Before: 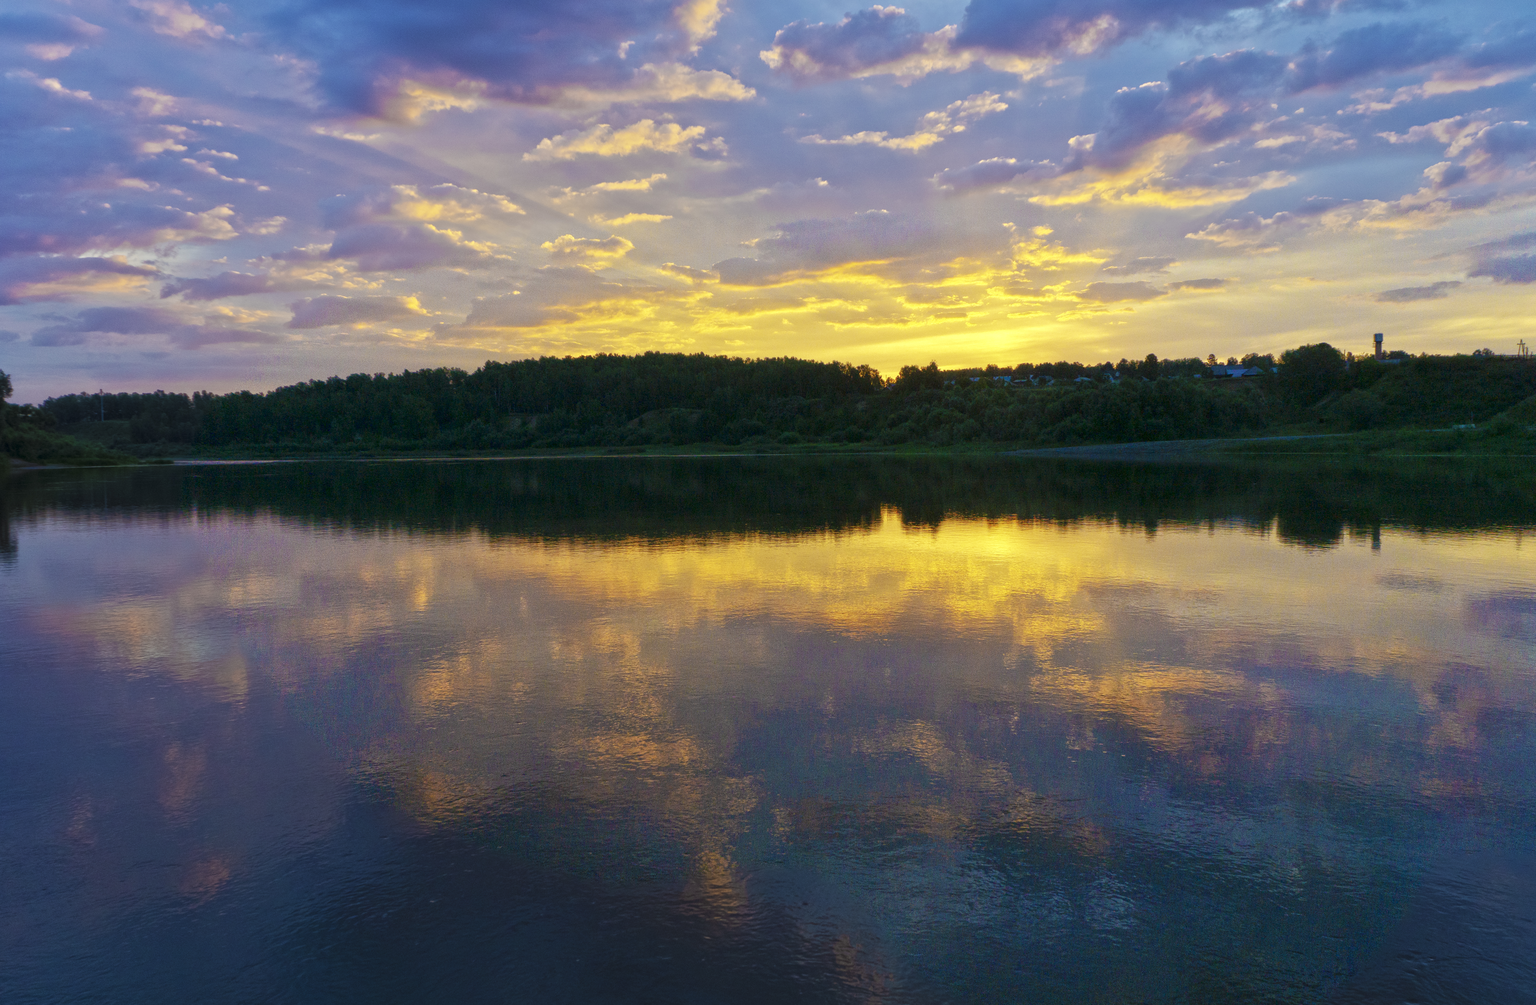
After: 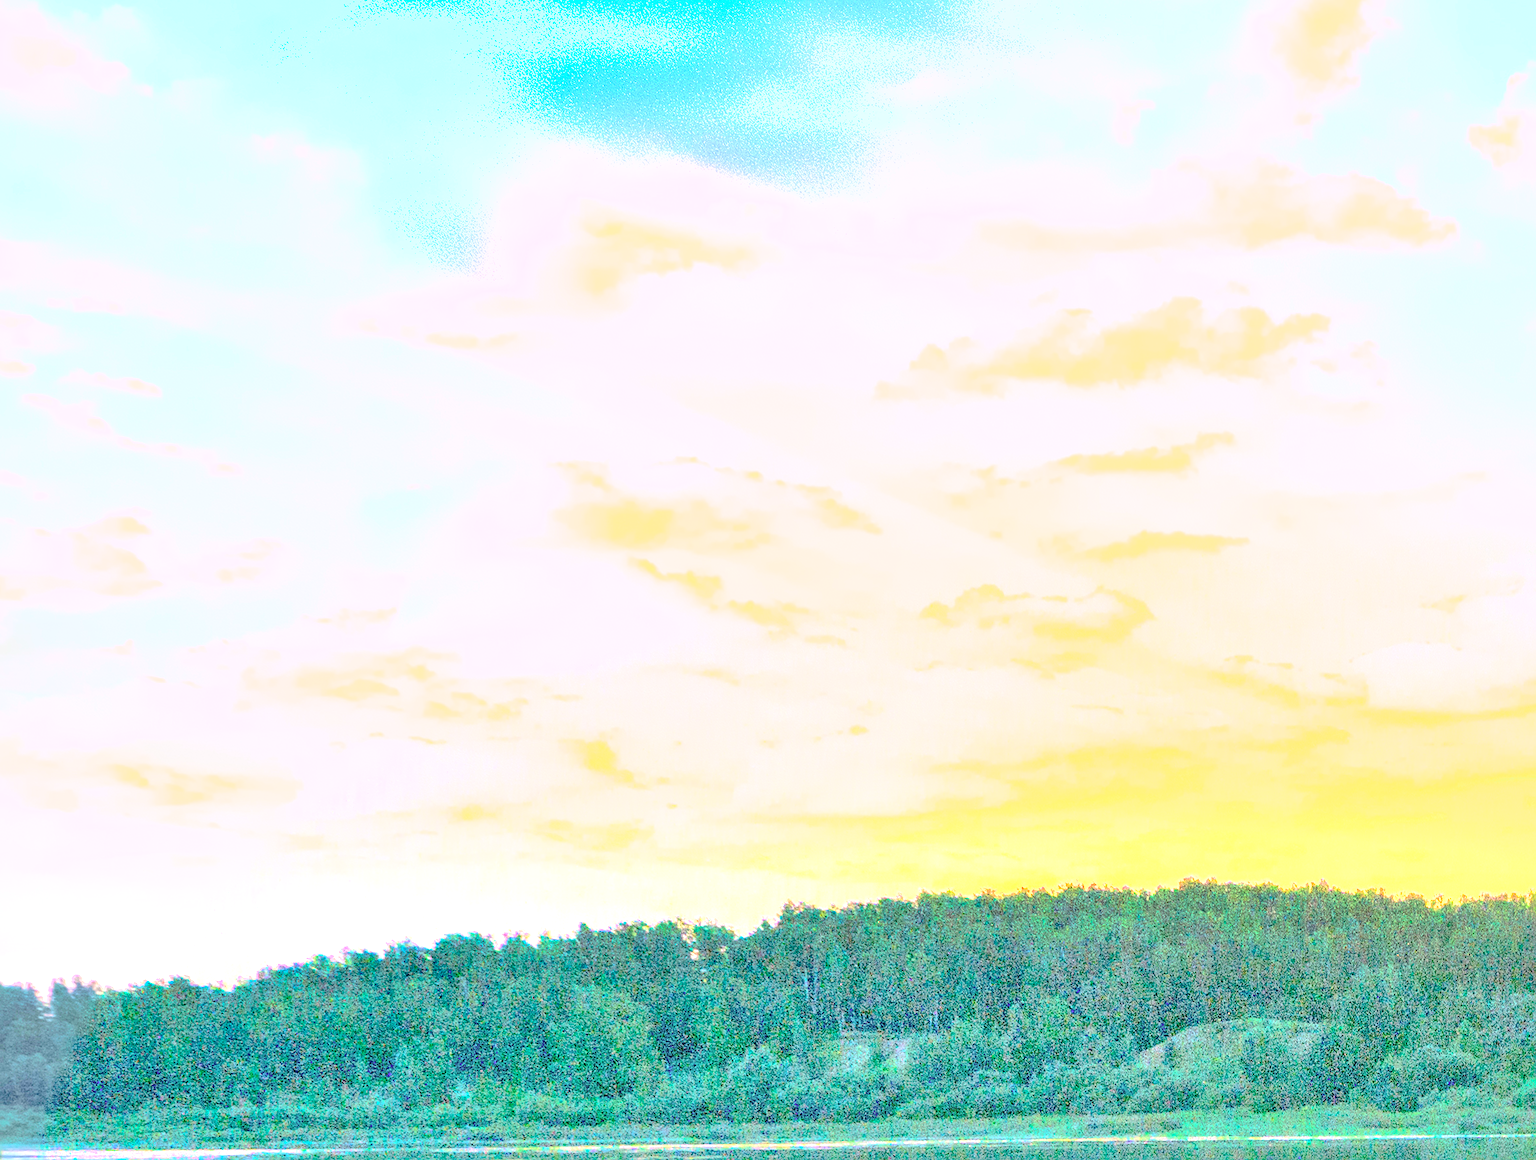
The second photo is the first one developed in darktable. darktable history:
crop and rotate: left 11.295%, top 0.085%, right 48.738%, bottom 53.732%
exposure: exposure 1.227 EV, compensate exposure bias true, compensate highlight preservation false
contrast brightness saturation: brightness 0.988
local contrast: mode bilateral grid, contrast 99, coarseness 100, detail 165%, midtone range 0.2
levels: levels [0, 0.397, 0.955]
shadows and highlights: highlights color adjustment 32.55%, soften with gaussian
sharpen: on, module defaults
